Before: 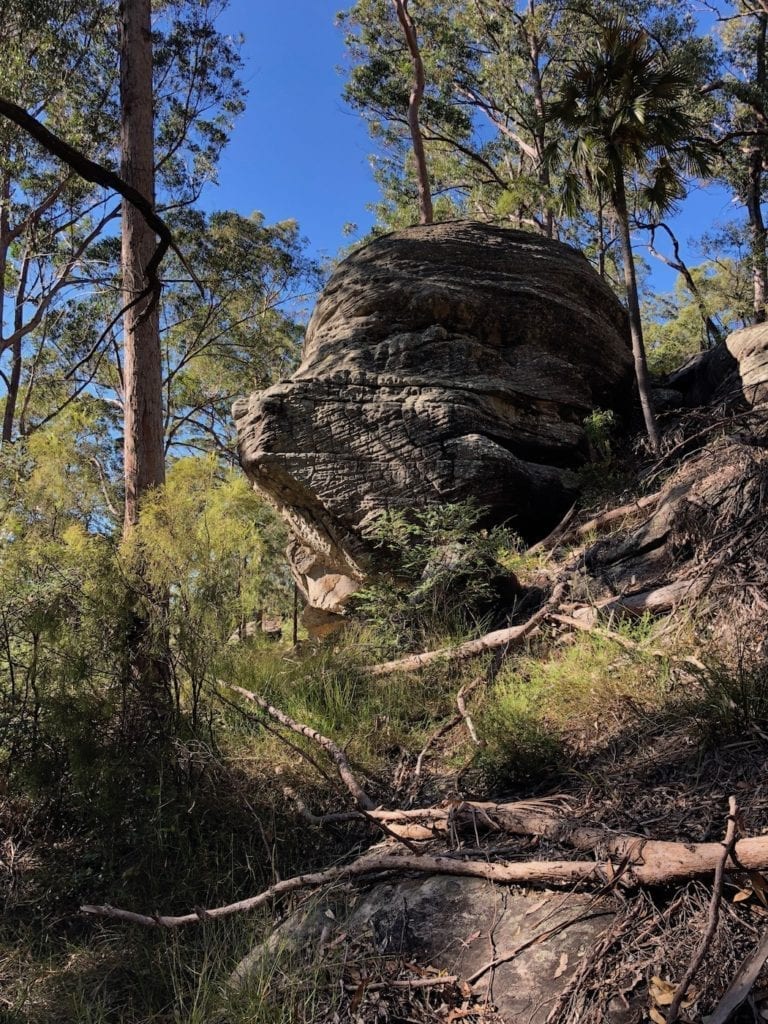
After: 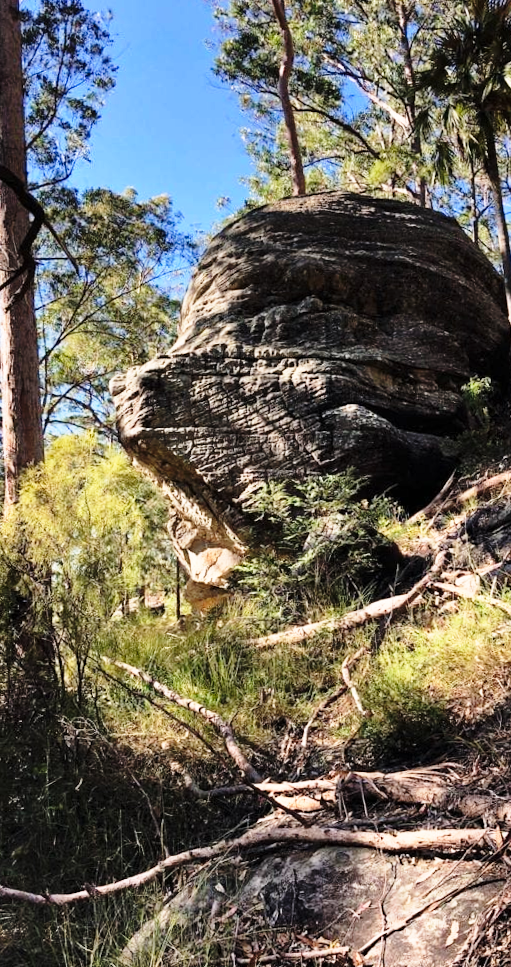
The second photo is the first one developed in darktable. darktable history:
rotate and perspective: rotation -1.42°, crop left 0.016, crop right 0.984, crop top 0.035, crop bottom 0.965
base curve: curves: ch0 [(0, 0) (0.026, 0.03) (0.109, 0.232) (0.351, 0.748) (0.669, 0.968) (1, 1)], preserve colors none
shadows and highlights: soften with gaussian
tone equalizer: on, module defaults
crop and rotate: left 15.754%, right 17.579%
